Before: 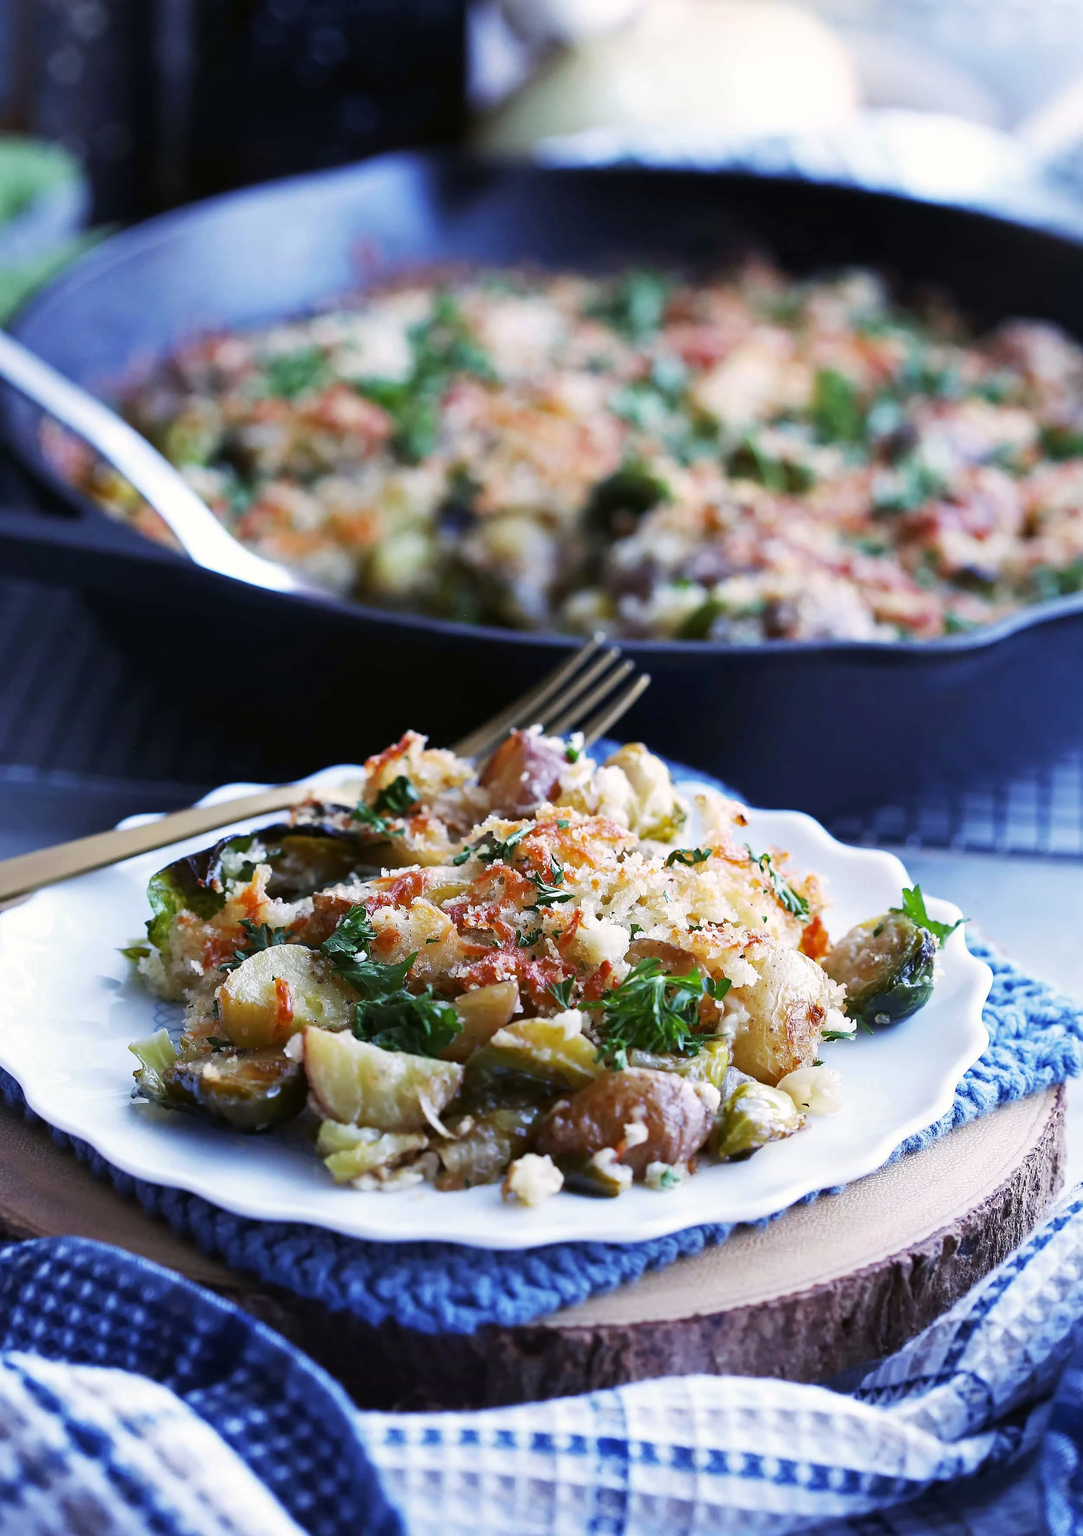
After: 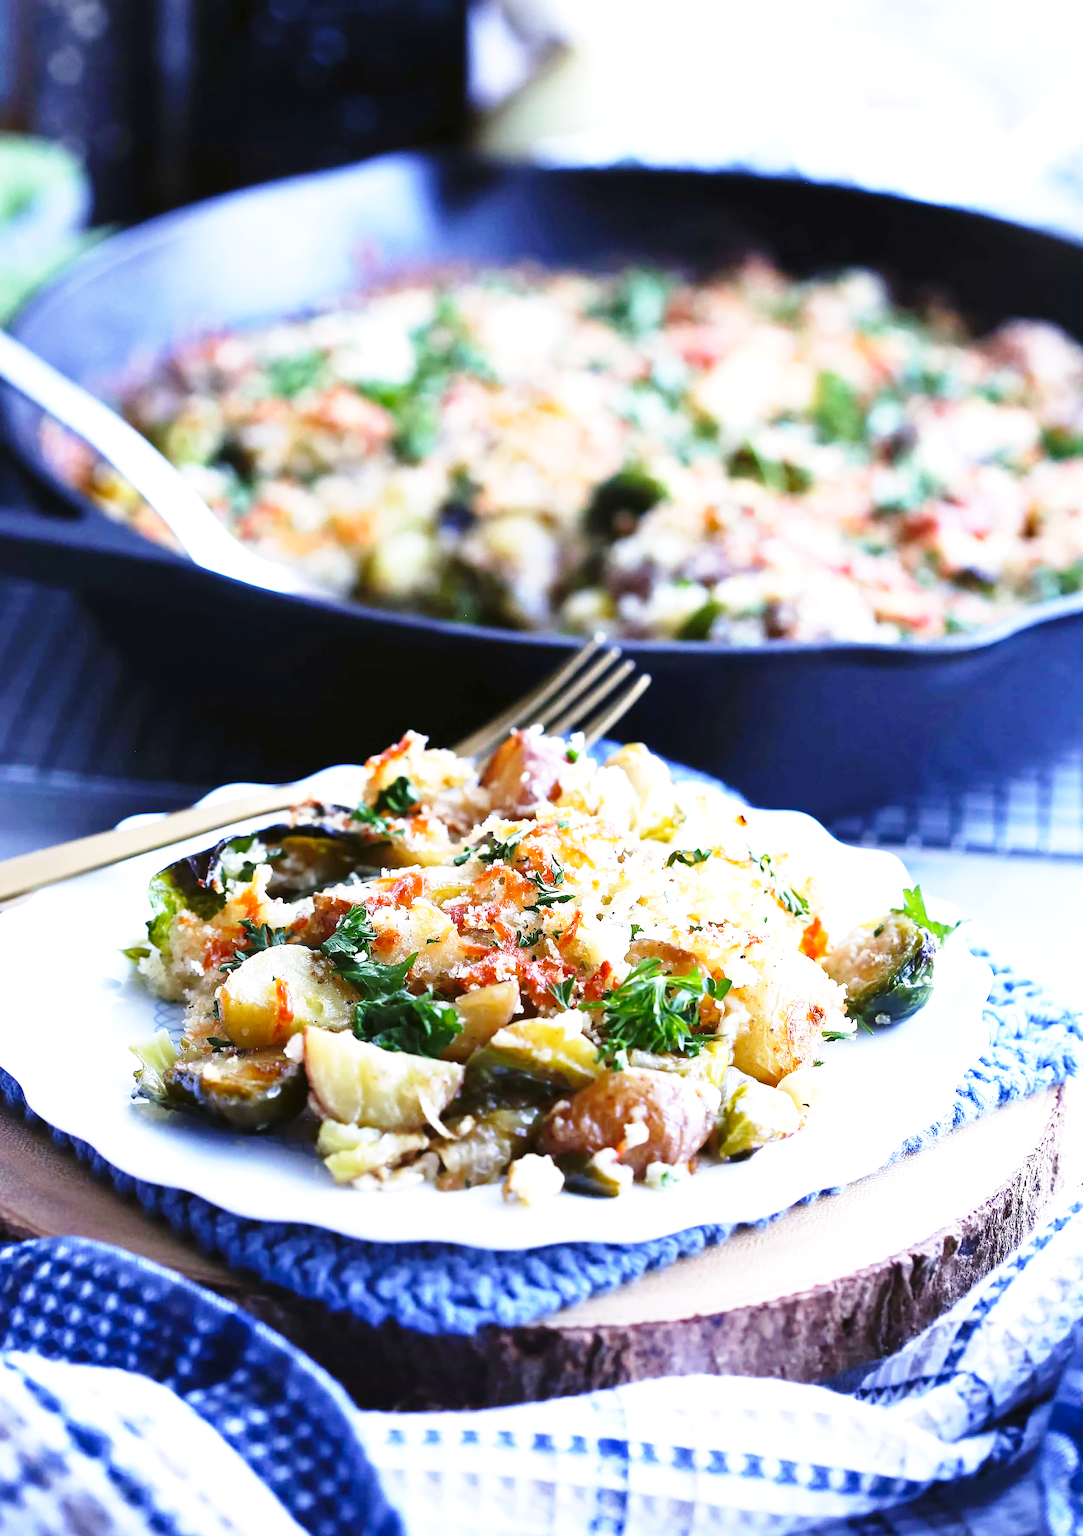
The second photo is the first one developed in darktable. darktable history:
exposure: black level correction 0, exposure 0.597 EV, compensate highlight preservation false
base curve: curves: ch0 [(0, 0) (0.028, 0.03) (0.121, 0.232) (0.46, 0.748) (0.859, 0.968) (1, 1)], preserve colors none
